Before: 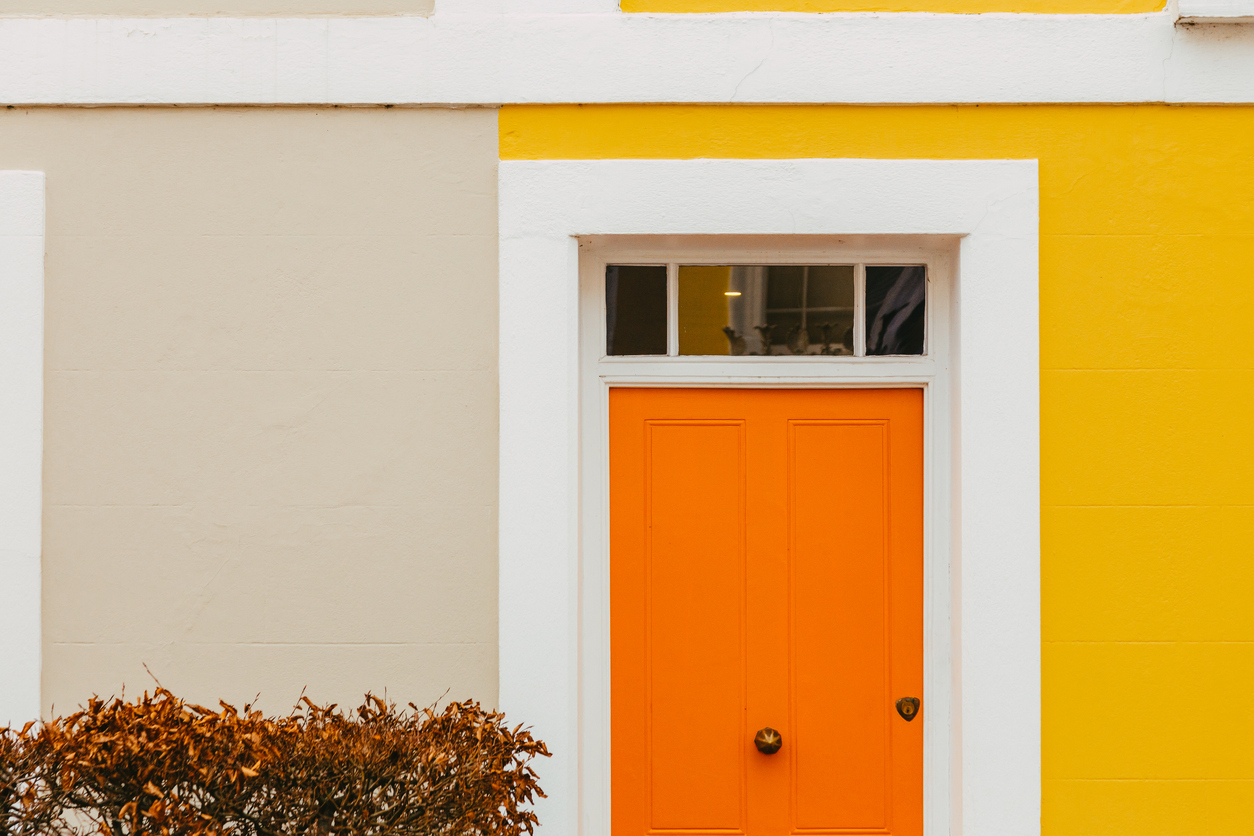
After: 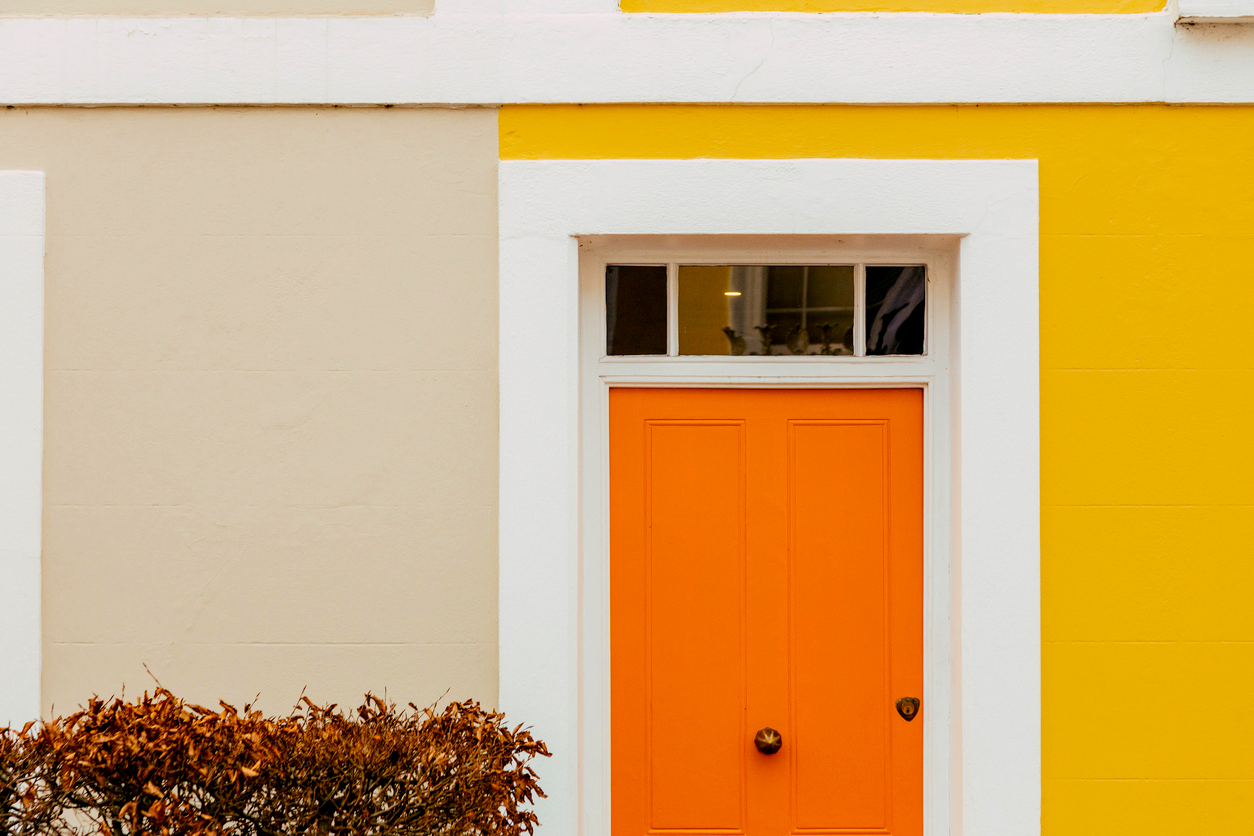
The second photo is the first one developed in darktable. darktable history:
exposure: black level correction 0.01, exposure 0.007 EV, compensate highlight preservation false
velvia: on, module defaults
